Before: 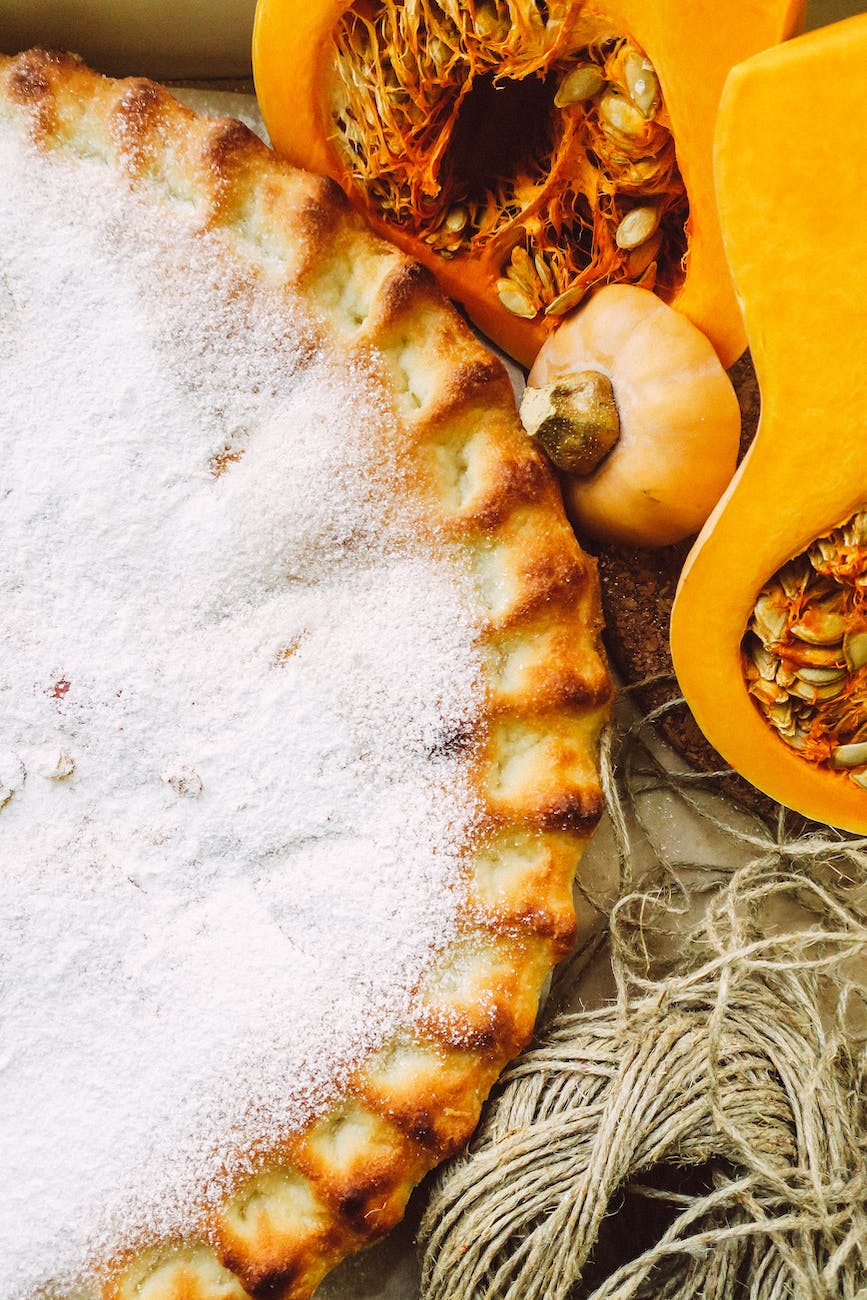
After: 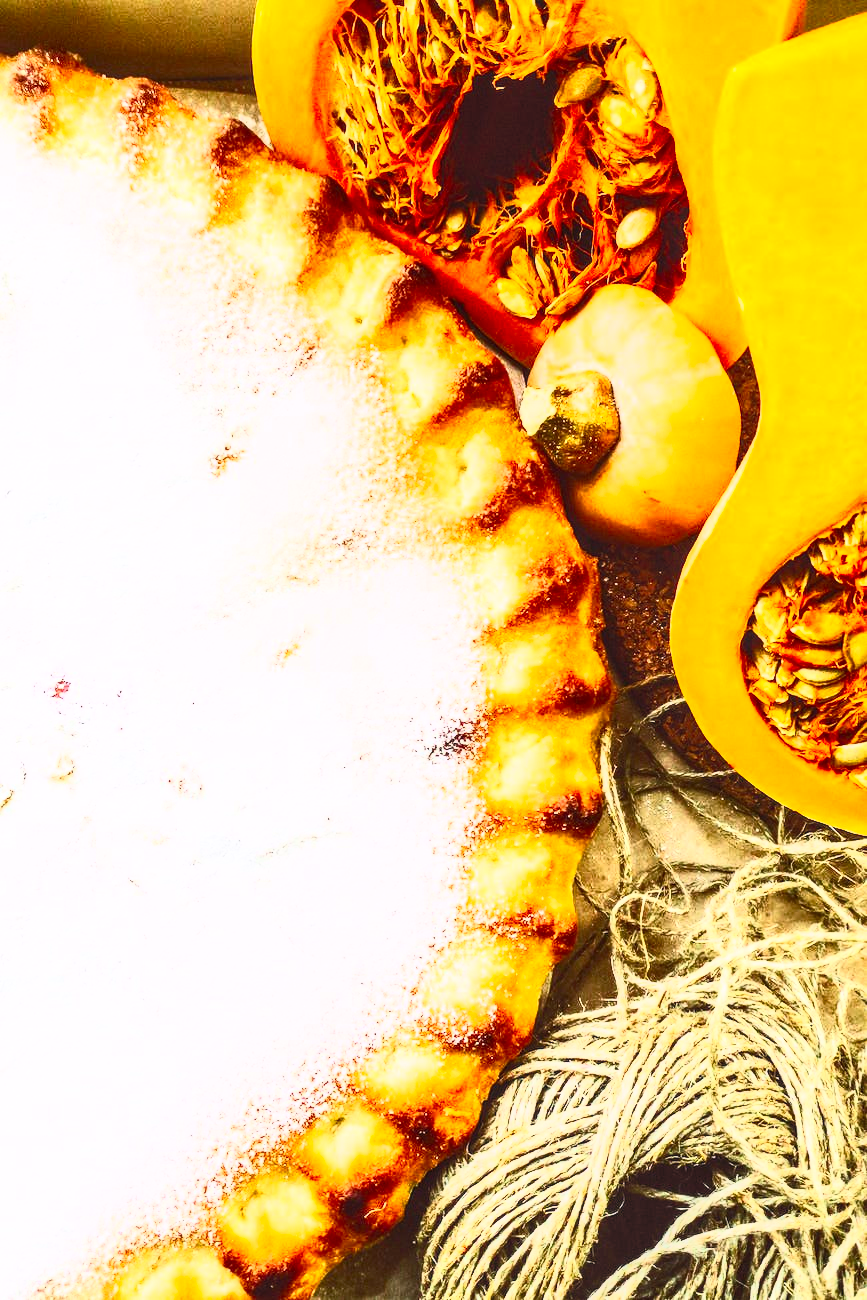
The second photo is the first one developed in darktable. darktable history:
contrast brightness saturation: contrast 0.825, brightness 0.603, saturation 0.58
local contrast: on, module defaults
